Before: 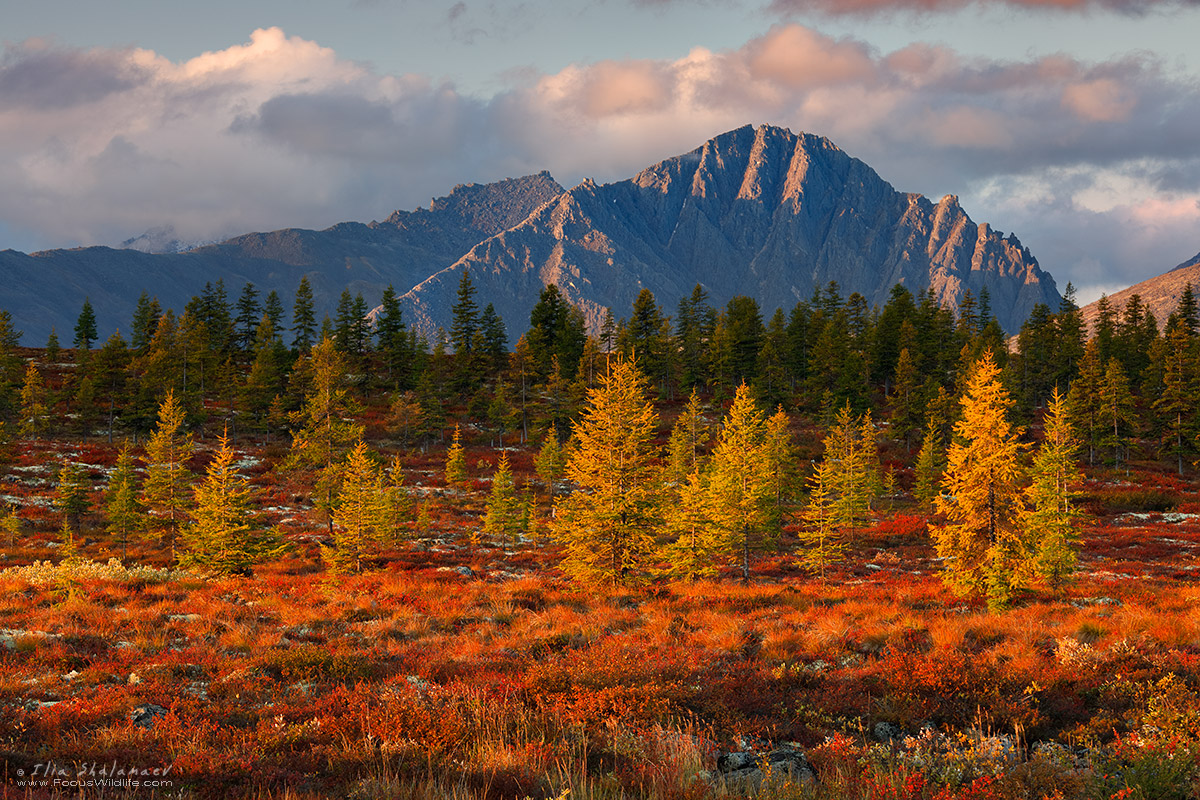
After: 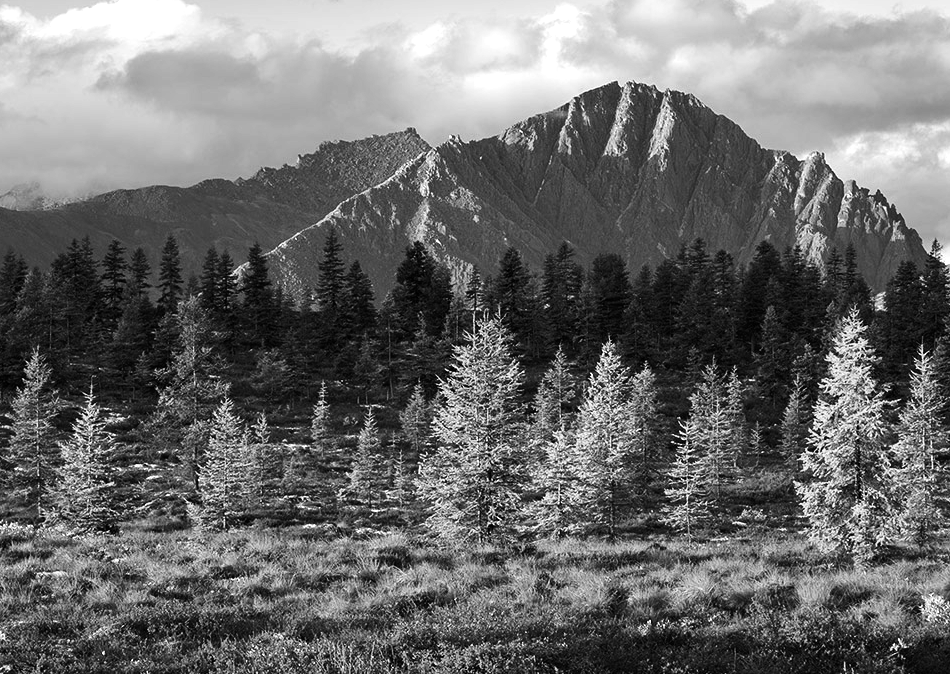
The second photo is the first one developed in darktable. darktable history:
tone equalizer: -8 EV -1.08 EV, -7 EV -1.01 EV, -6 EV -0.867 EV, -5 EV -0.578 EV, -3 EV 0.578 EV, -2 EV 0.867 EV, -1 EV 1.01 EV, +0 EV 1.08 EV, edges refinement/feathering 500, mask exposure compensation -1.57 EV, preserve details no
crop: left 11.225%, top 5.381%, right 9.565%, bottom 10.314%
monochrome: on, module defaults
